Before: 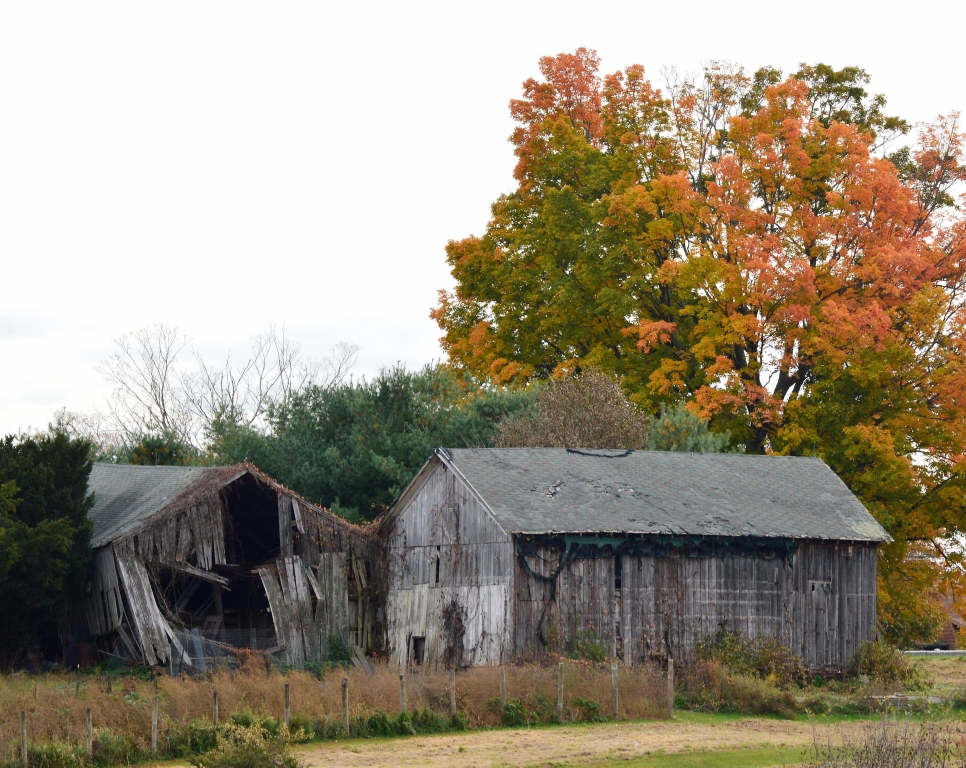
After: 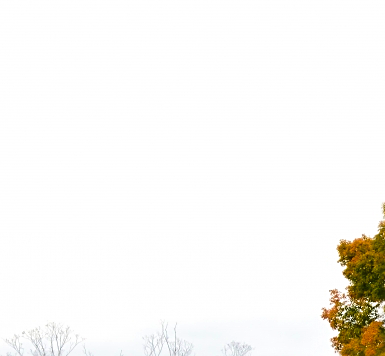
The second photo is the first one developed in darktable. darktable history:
crop and rotate: left 11.267%, top 0.074%, right 48.81%, bottom 53.529%
sharpen: on, module defaults
velvia: on, module defaults
color balance rgb: global offset › hue 171.65°, perceptual saturation grading › global saturation 25.167%, global vibrance 14.852%
tone curve: curves: ch0 [(0, 0) (0.003, 0.005) (0.011, 0.006) (0.025, 0.013) (0.044, 0.027) (0.069, 0.042) (0.1, 0.06) (0.136, 0.085) (0.177, 0.118) (0.224, 0.171) (0.277, 0.239) (0.335, 0.314) (0.399, 0.394) (0.468, 0.473) (0.543, 0.552) (0.623, 0.64) (0.709, 0.718) (0.801, 0.801) (0.898, 0.882) (1, 1)], color space Lab, independent channels
